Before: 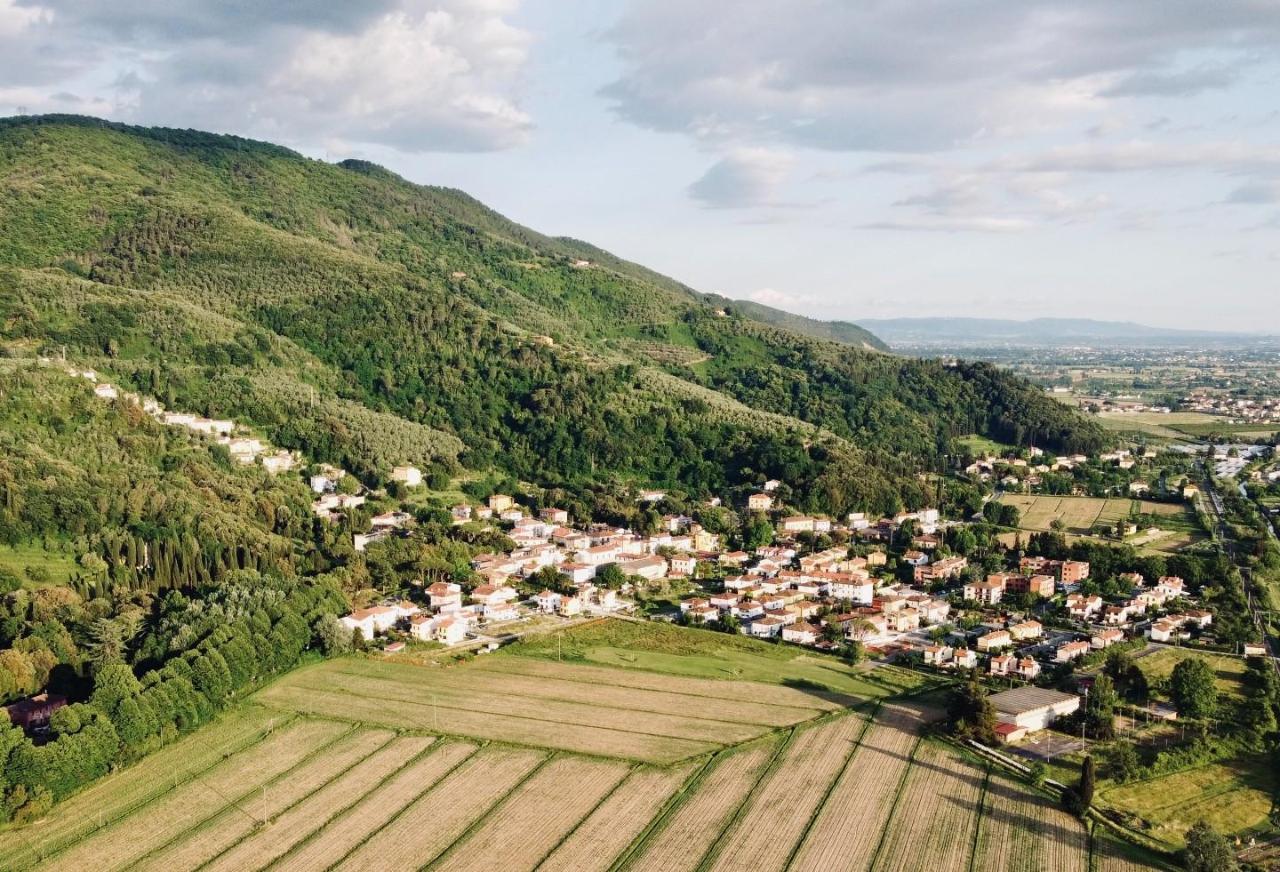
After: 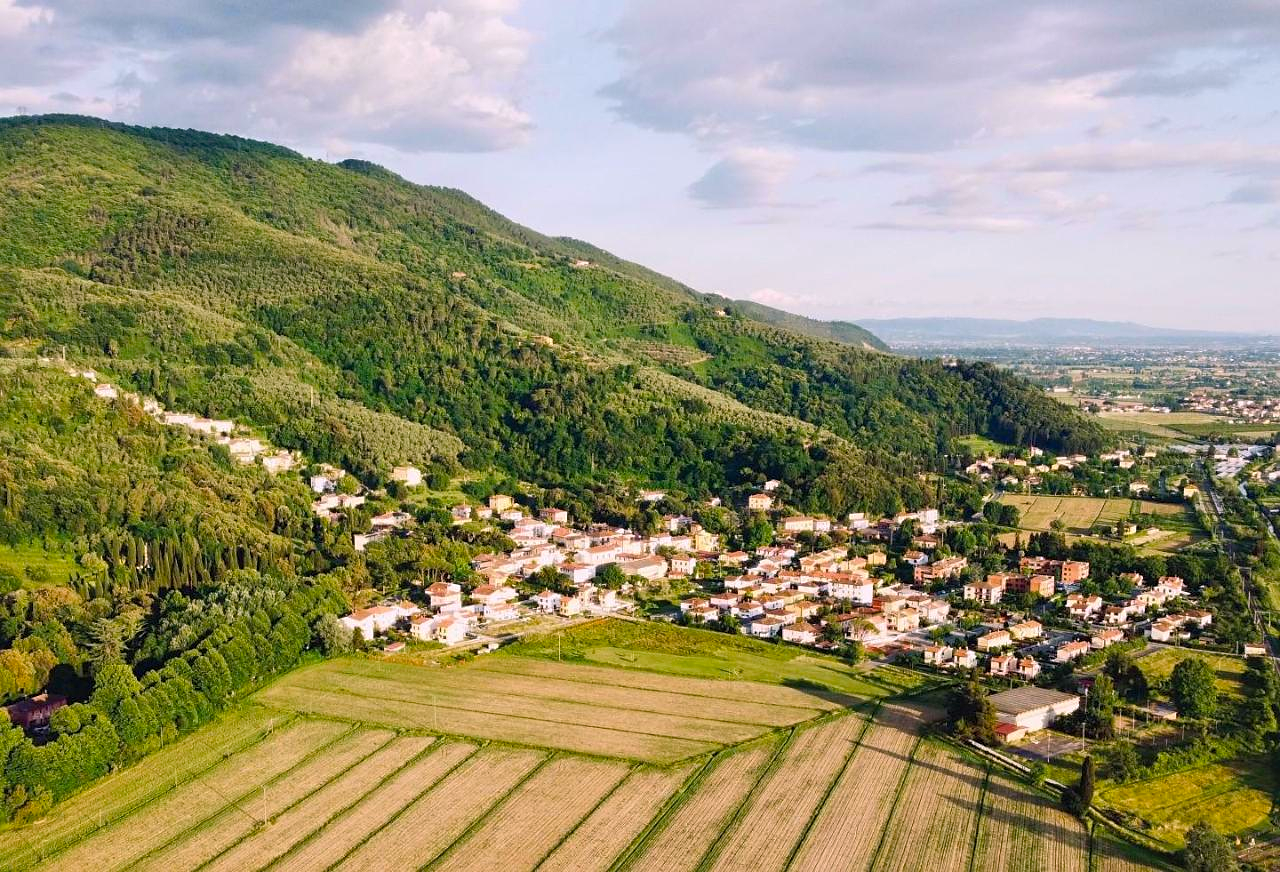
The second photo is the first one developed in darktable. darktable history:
shadows and highlights: shadows 43.05, highlights 7.66
sharpen: radius 1.308, amount 0.303, threshold 0.127
color balance rgb: highlights gain › chroma 1.529%, highlights gain › hue 310.51°, linear chroma grading › global chroma 24.655%, perceptual saturation grading › global saturation 0.751%, global vibrance 20%
